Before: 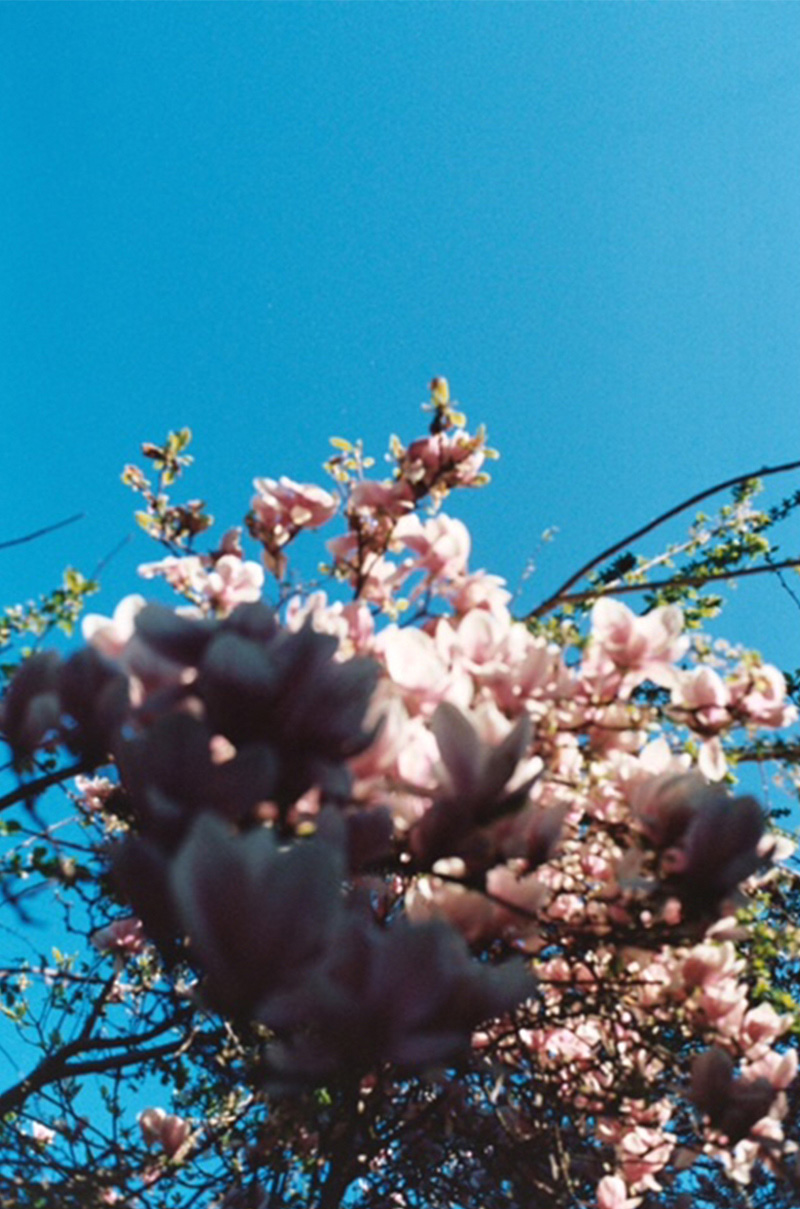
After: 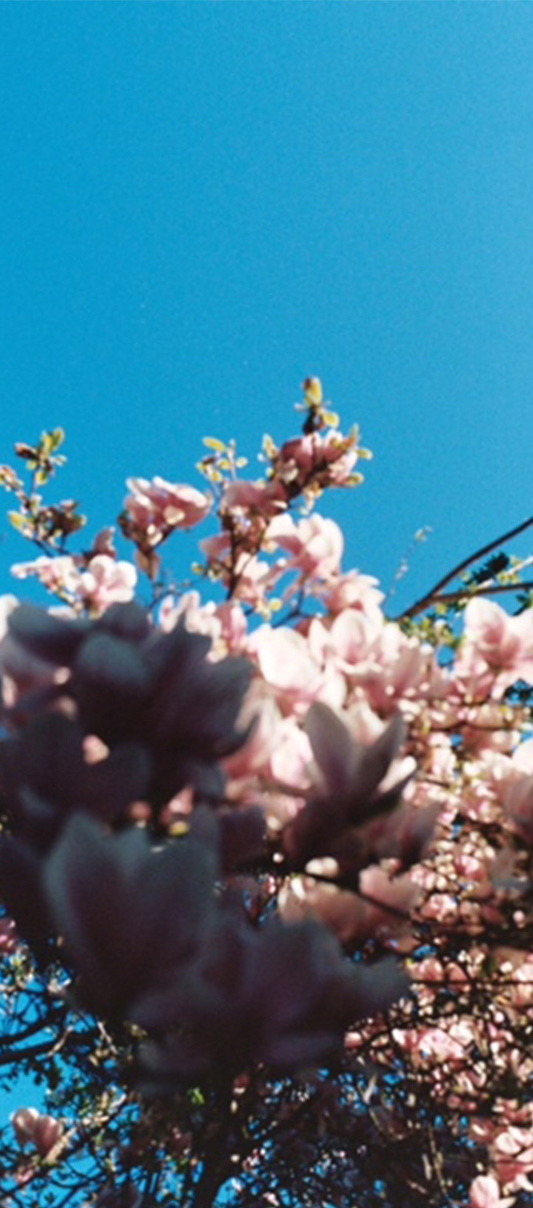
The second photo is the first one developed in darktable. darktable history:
crop and rotate: left 15.993%, right 17.331%
